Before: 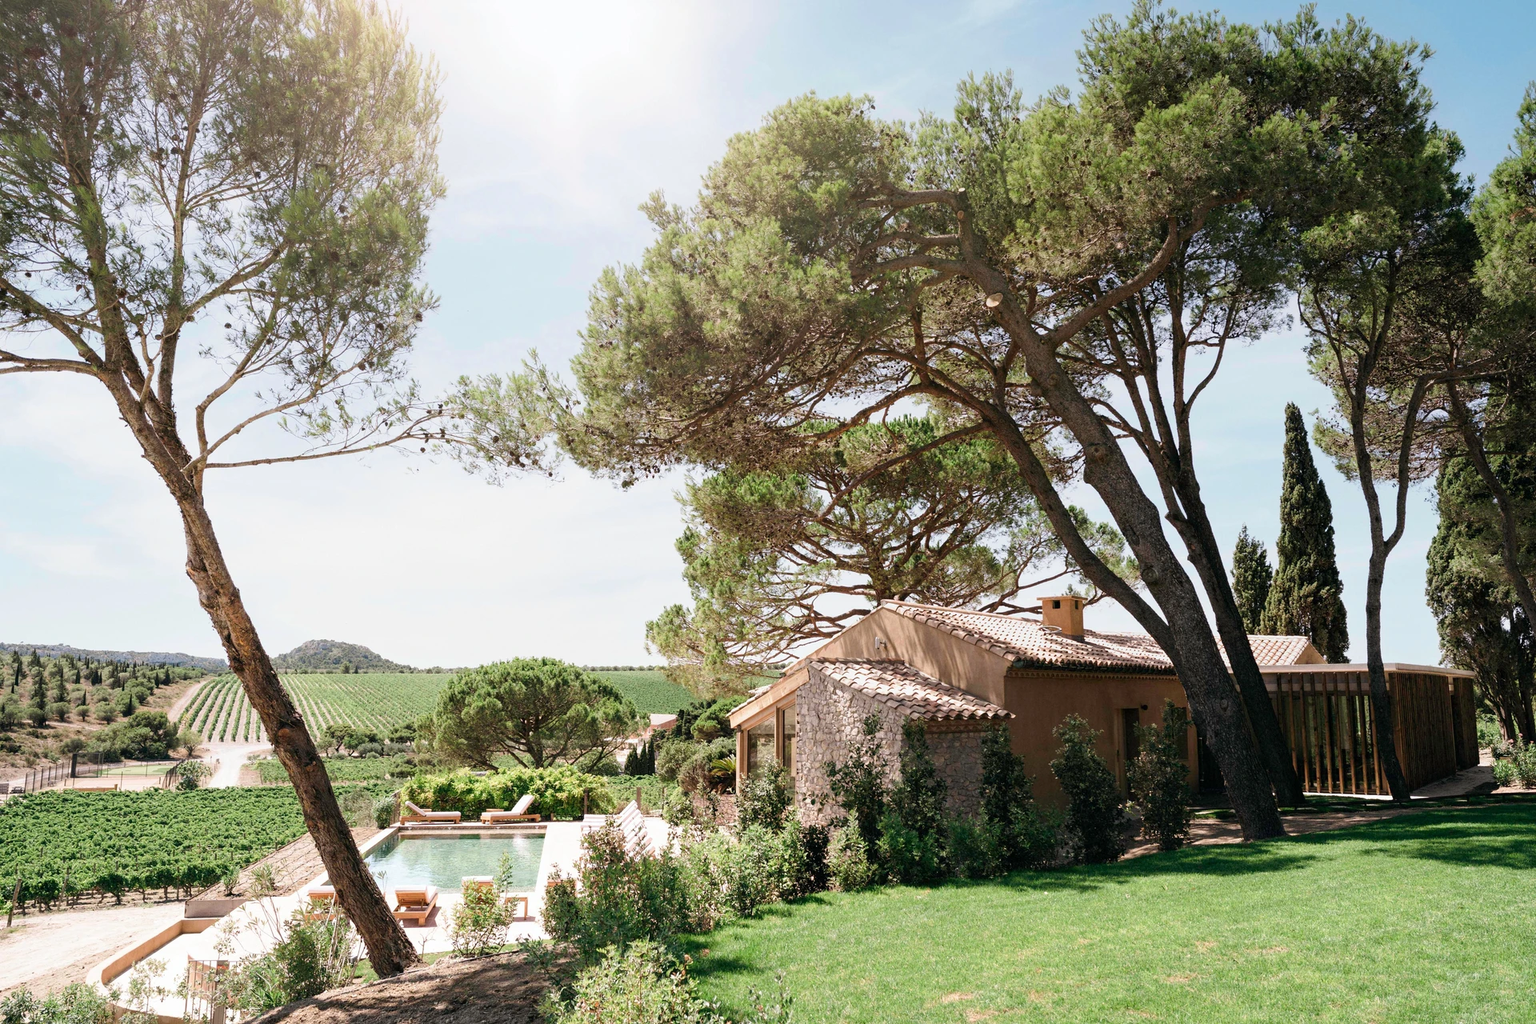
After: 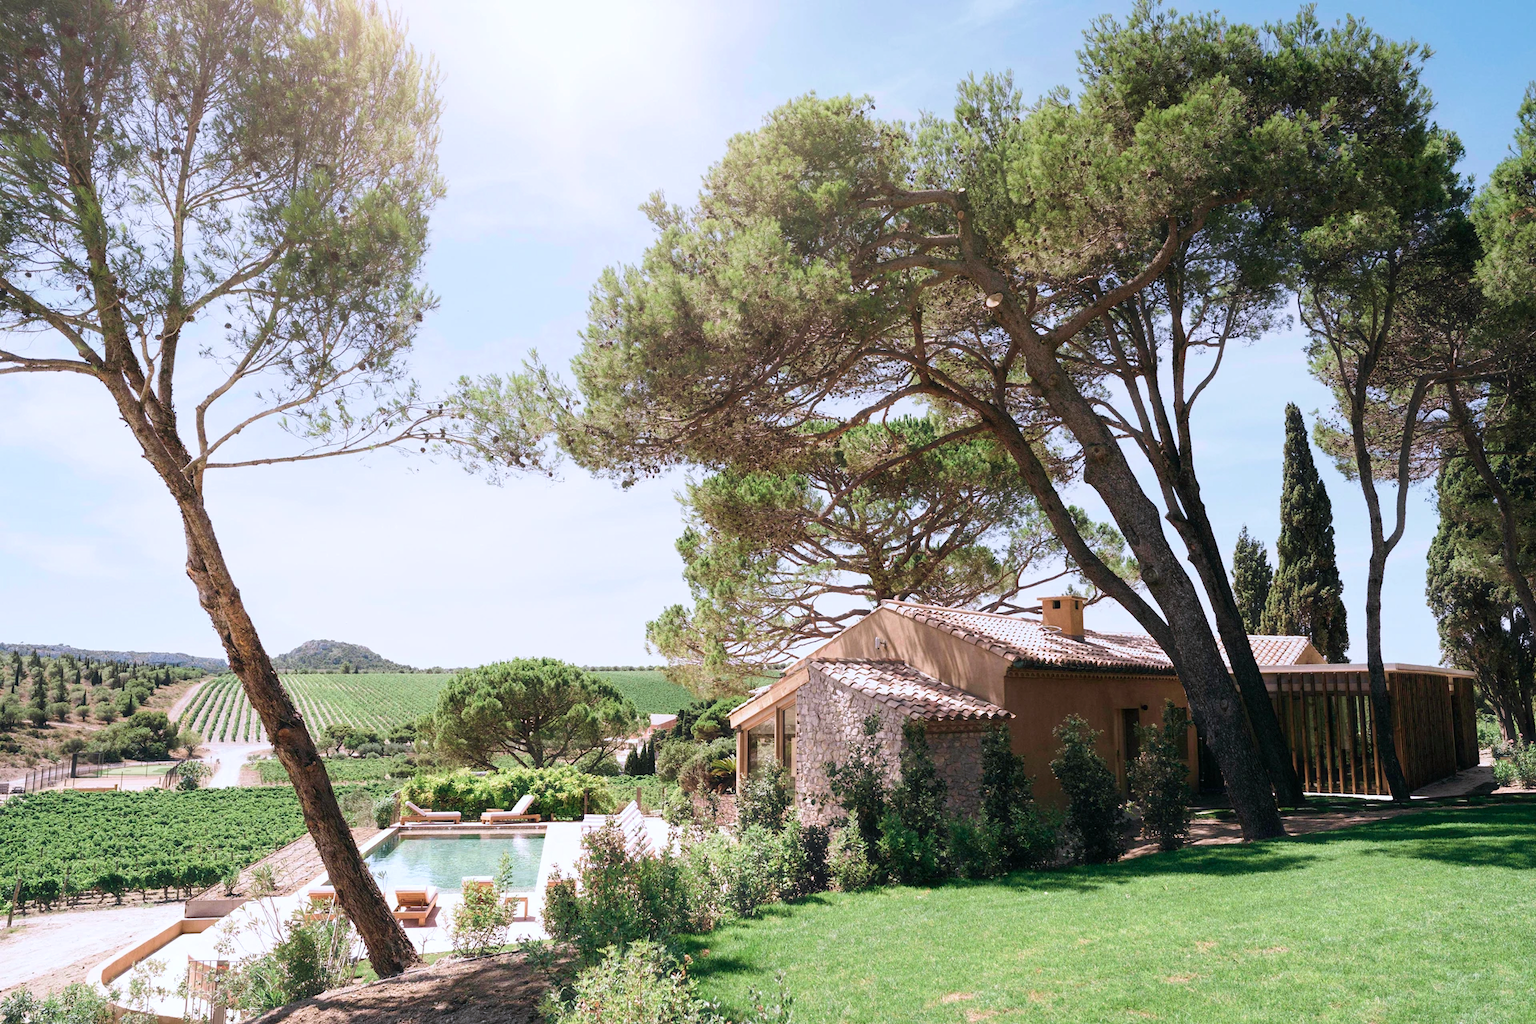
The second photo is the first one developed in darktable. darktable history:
velvia: strength 21.76%
haze removal: strength -0.05
color calibration: illuminant as shot in camera, x 0.358, y 0.373, temperature 4628.91 K
